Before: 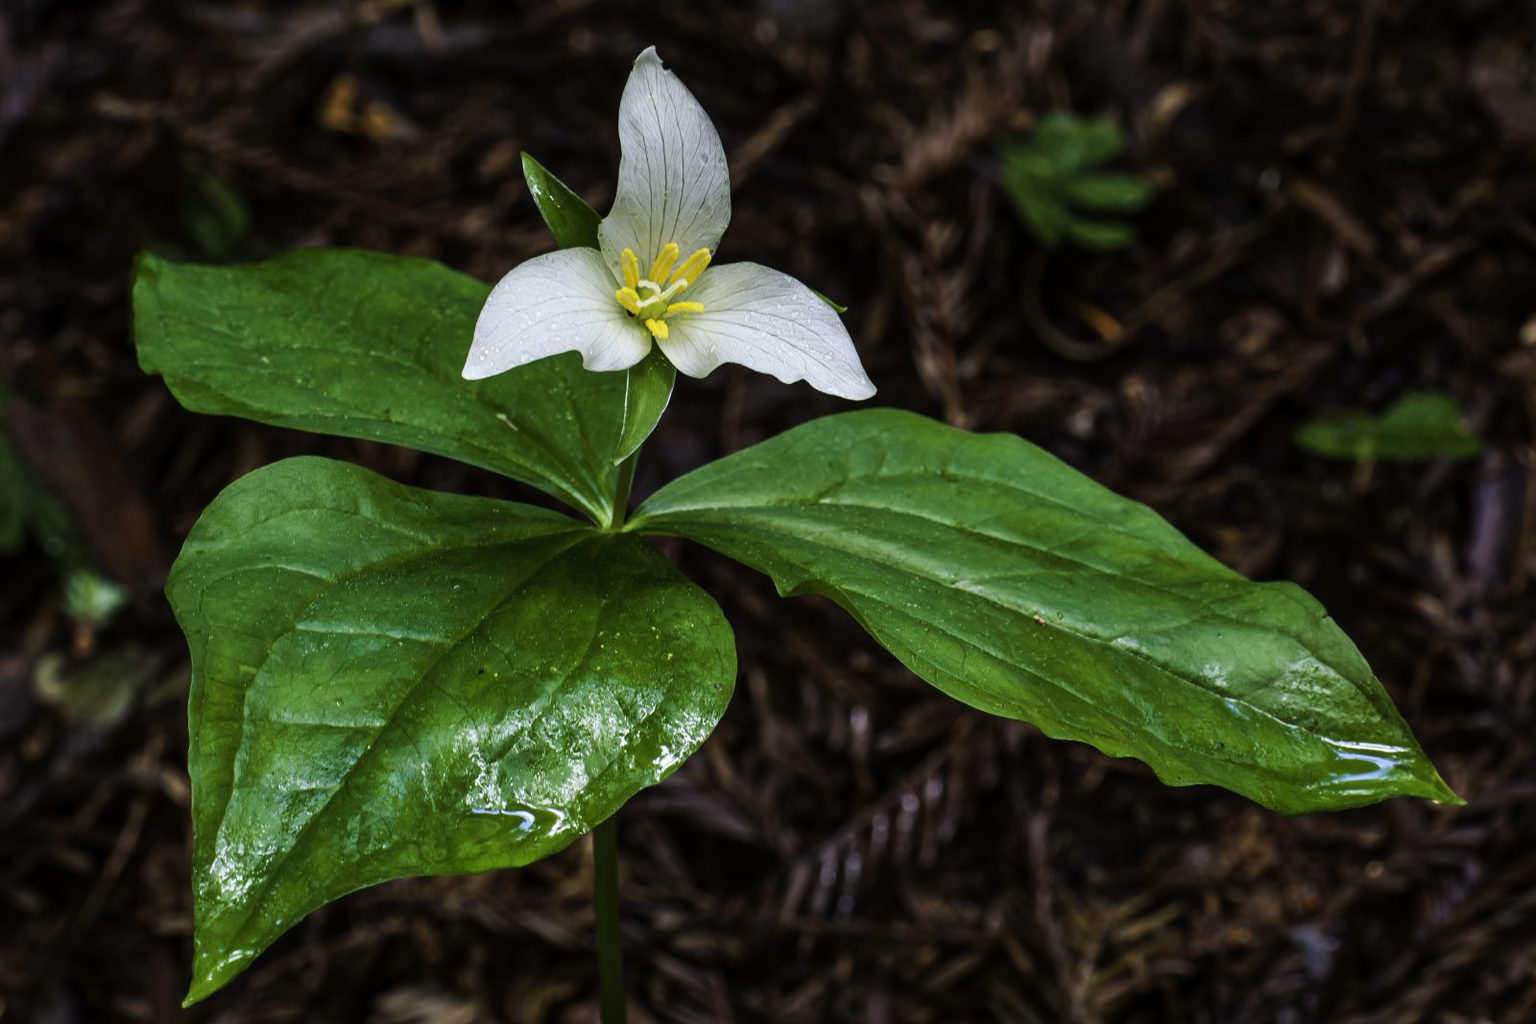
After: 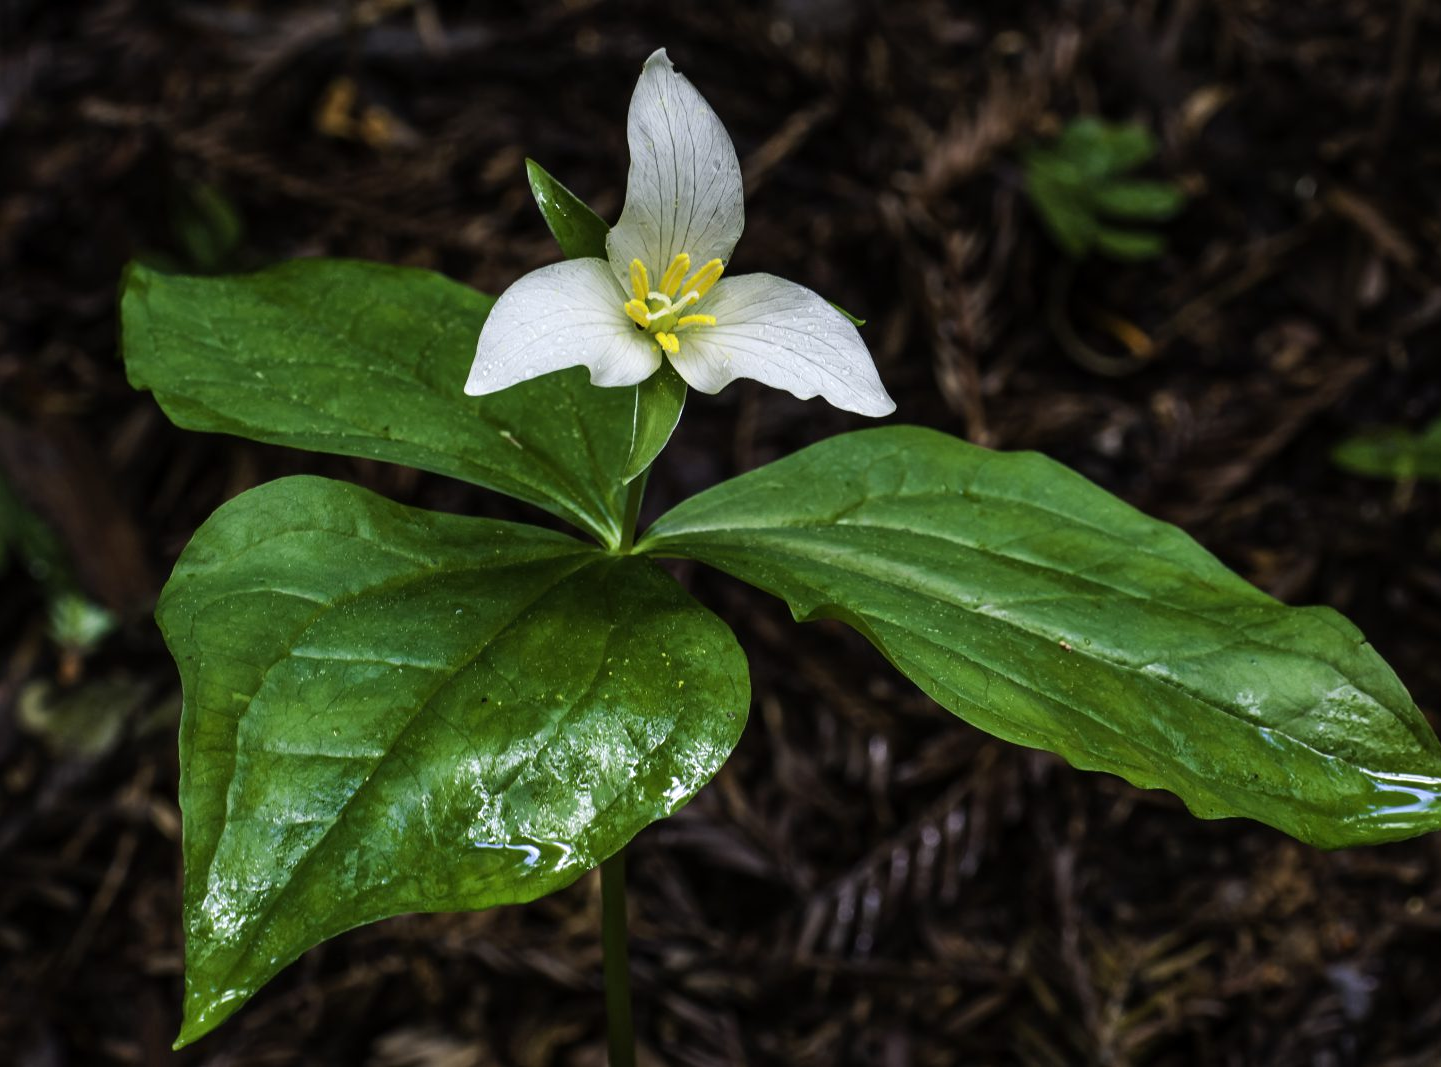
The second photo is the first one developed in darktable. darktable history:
levels: mode automatic, black 0.023%, white 99.97%, levels [0.062, 0.494, 0.925]
crop and rotate: left 1.088%, right 8.807%
